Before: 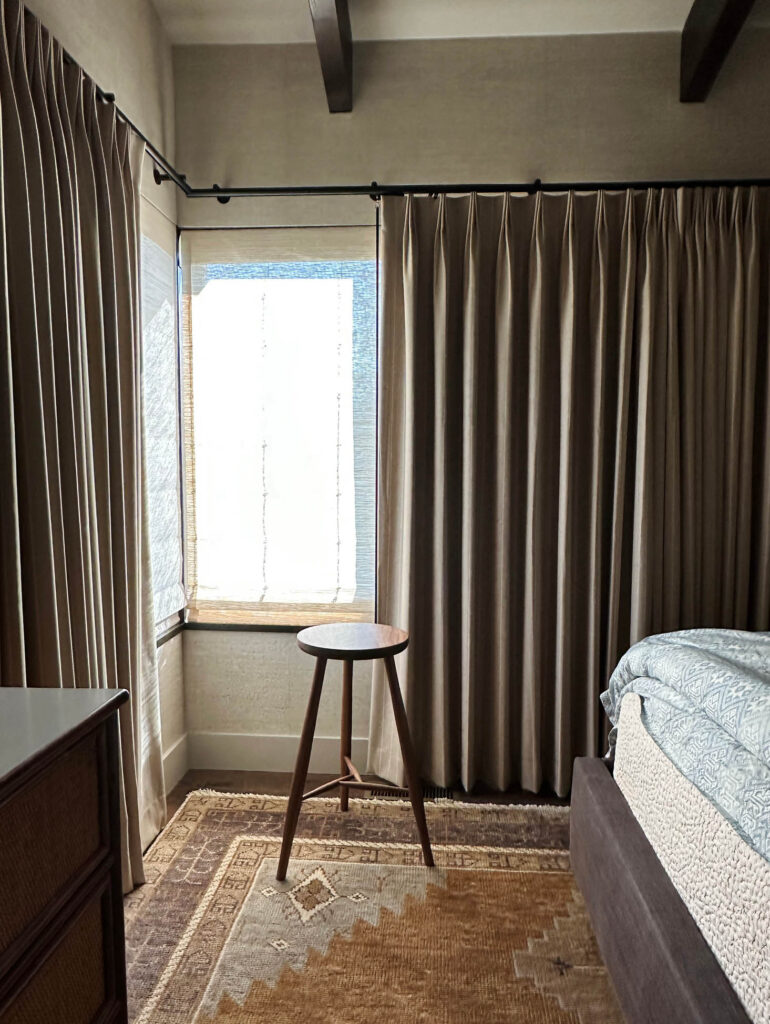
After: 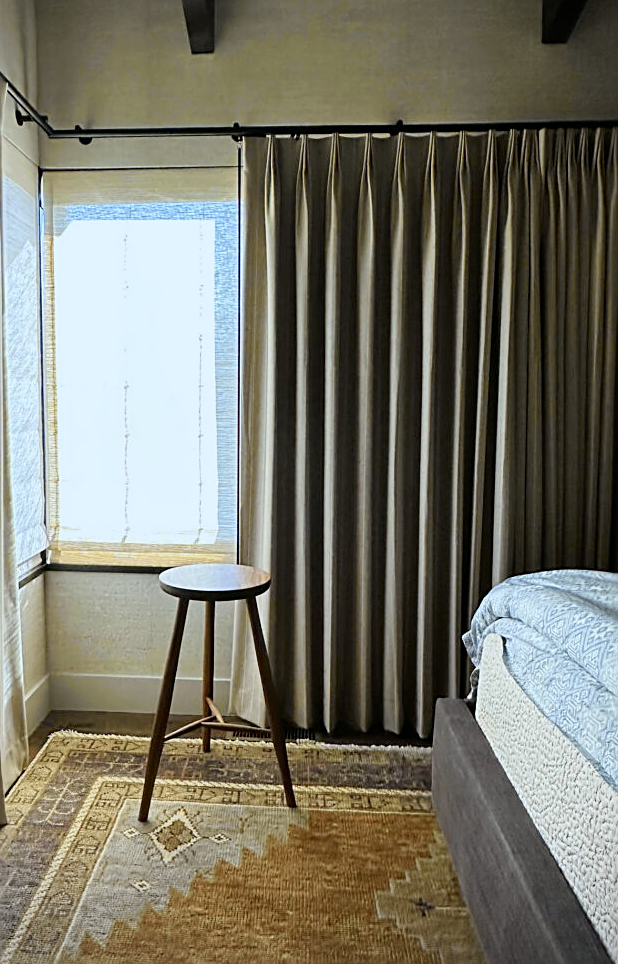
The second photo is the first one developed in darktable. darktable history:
tone curve: curves: ch0 [(0, 0) (0.07, 0.052) (0.23, 0.254) (0.486, 0.53) (0.822, 0.825) (0.994, 0.955)]; ch1 [(0, 0) (0.226, 0.261) (0.379, 0.442) (0.469, 0.472) (0.495, 0.495) (0.514, 0.504) (0.561, 0.568) (0.59, 0.612) (1, 1)]; ch2 [(0, 0) (0.269, 0.299) (0.459, 0.441) (0.498, 0.499) (0.523, 0.52) (0.551, 0.576) (0.629, 0.643) (0.659, 0.681) (0.718, 0.764) (1, 1)], color space Lab, independent channels, preserve colors none
vignetting: fall-off start 91.19%
crop and rotate: left 17.959%, top 5.771%, right 1.742%
color correction: highlights a* 0.816, highlights b* 2.78, saturation 1.1
sharpen: on, module defaults
white balance: red 0.925, blue 1.046
